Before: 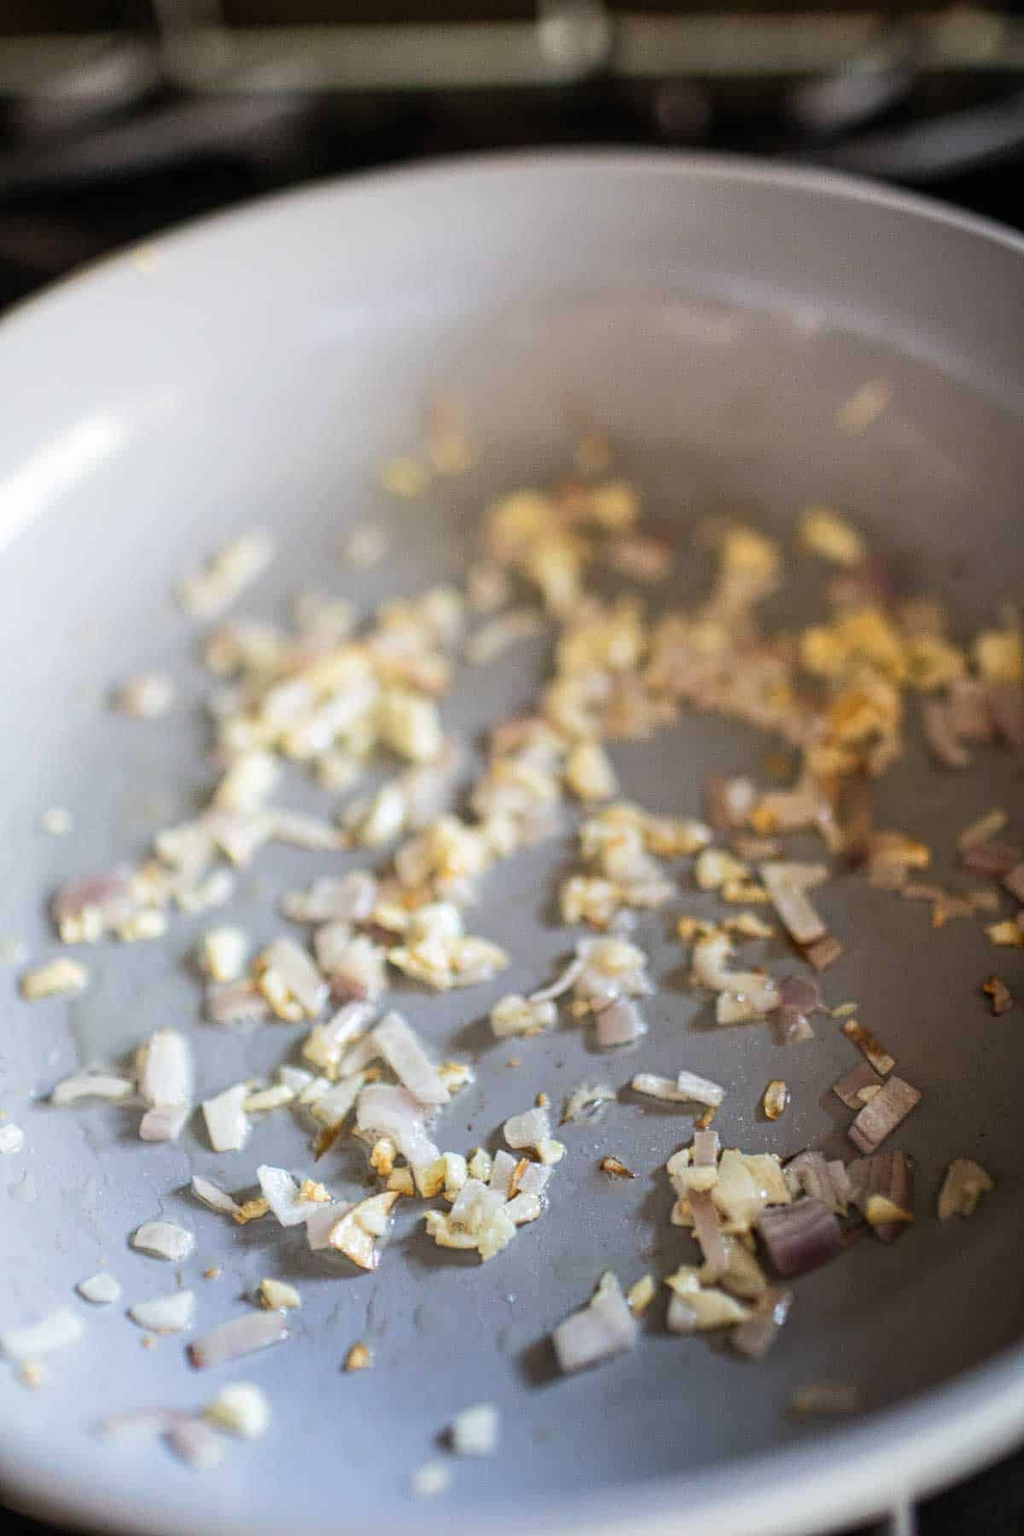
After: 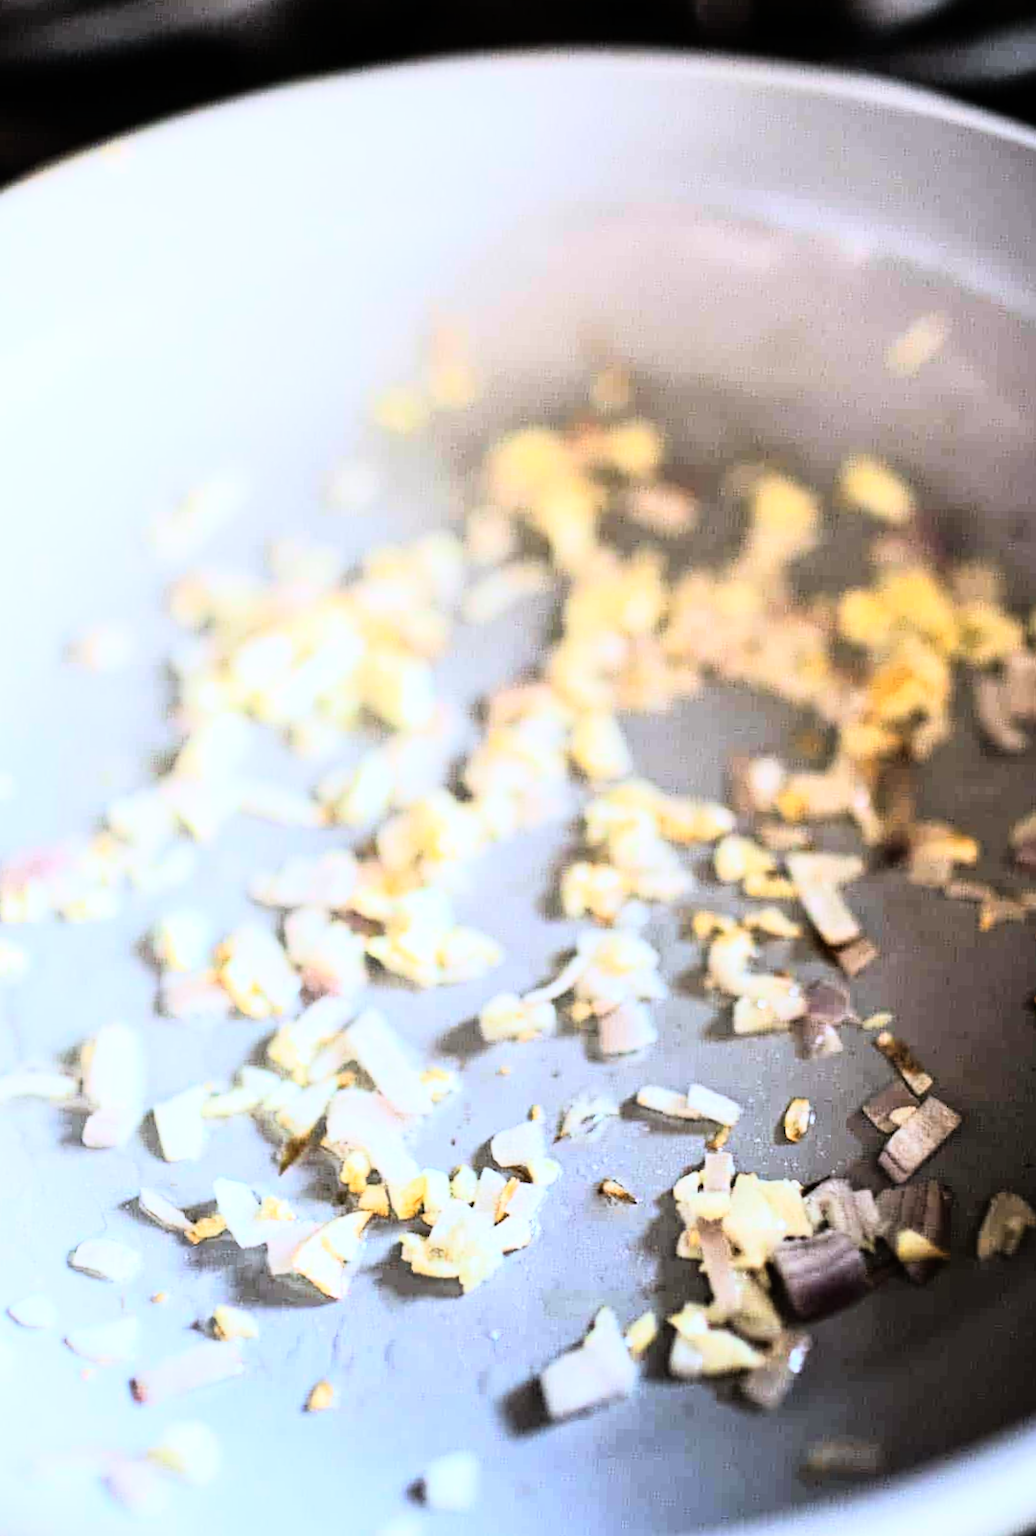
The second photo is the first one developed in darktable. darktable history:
rgb curve: curves: ch0 [(0, 0) (0.21, 0.15) (0.24, 0.21) (0.5, 0.75) (0.75, 0.96) (0.89, 0.99) (1, 1)]; ch1 [(0, 0.02) (0.21, 0.13) (0.25, 0.2) (0.5, 0.67) (0.75, 0.9) (0.89, 0.97) (1, 1)]; ch2 [(0, 0.02) (0.21, 0.13) (0.25, 0.2) (0.5, 0.67) (0.75, 0.9) (0.89, 0.97) (1, 1)], compensate middle gray true
white balance: red 0.954, blue 1.079
crop and rotate: angle -1.96°, left 3.097%, top 4.154%, right 1.586%, bottom 0.529%
rotate and perspective: rotation -0.45°, automatic cropping original format, crop left 0.008, crop right 0.992, crop top 0.012, crop bottom 0.988
